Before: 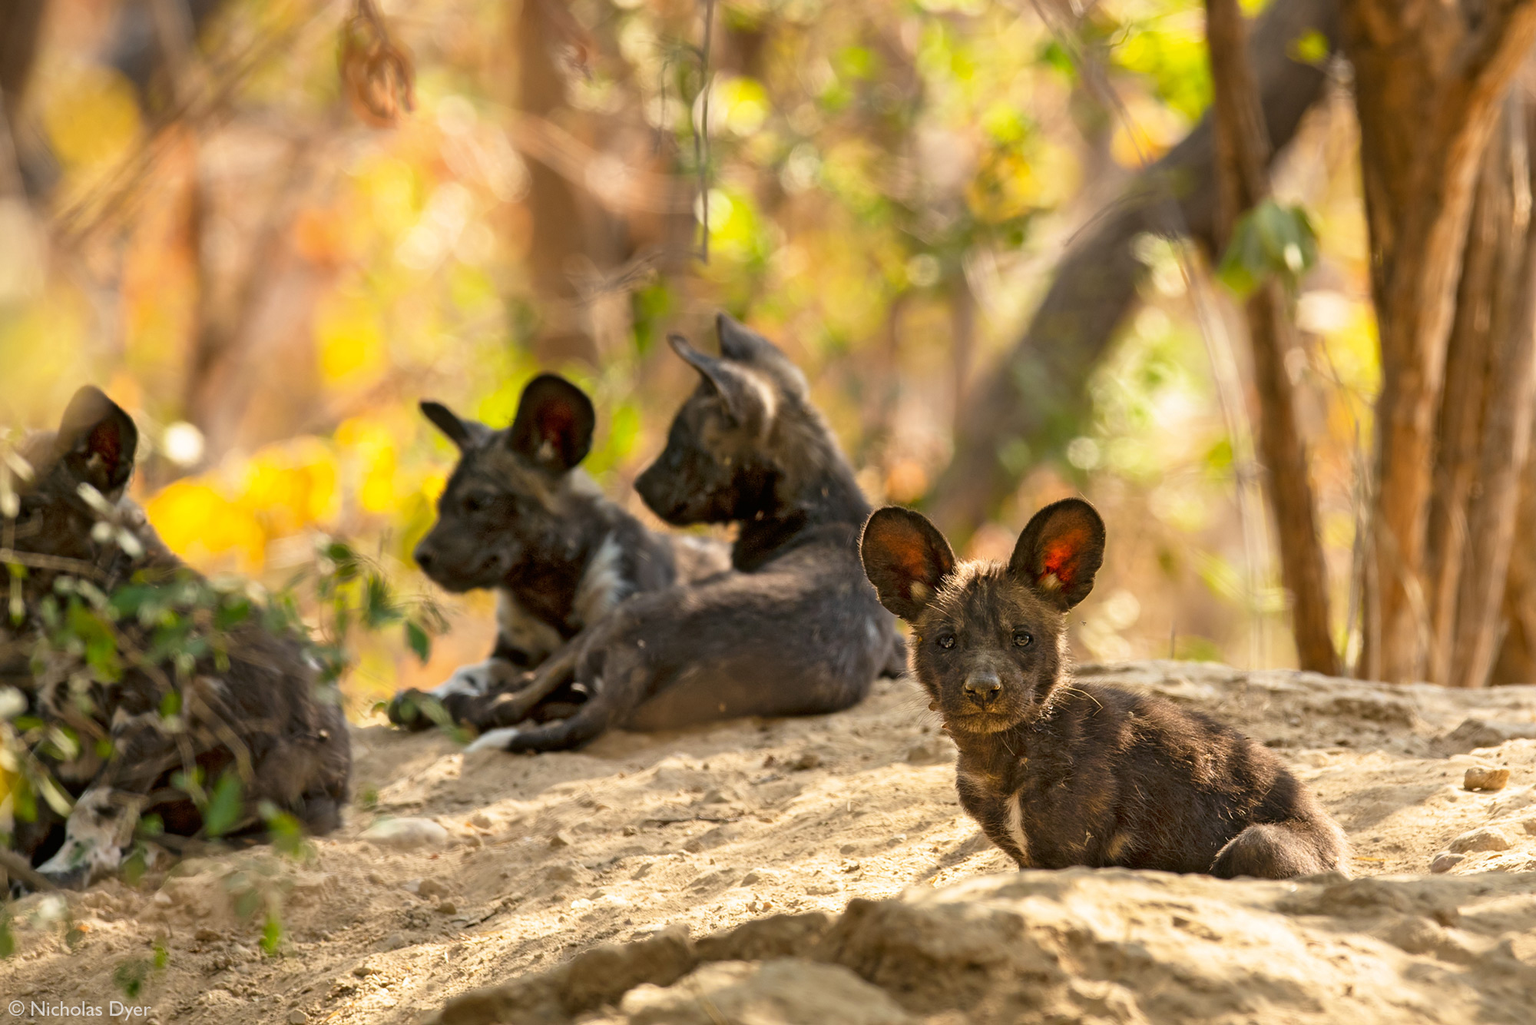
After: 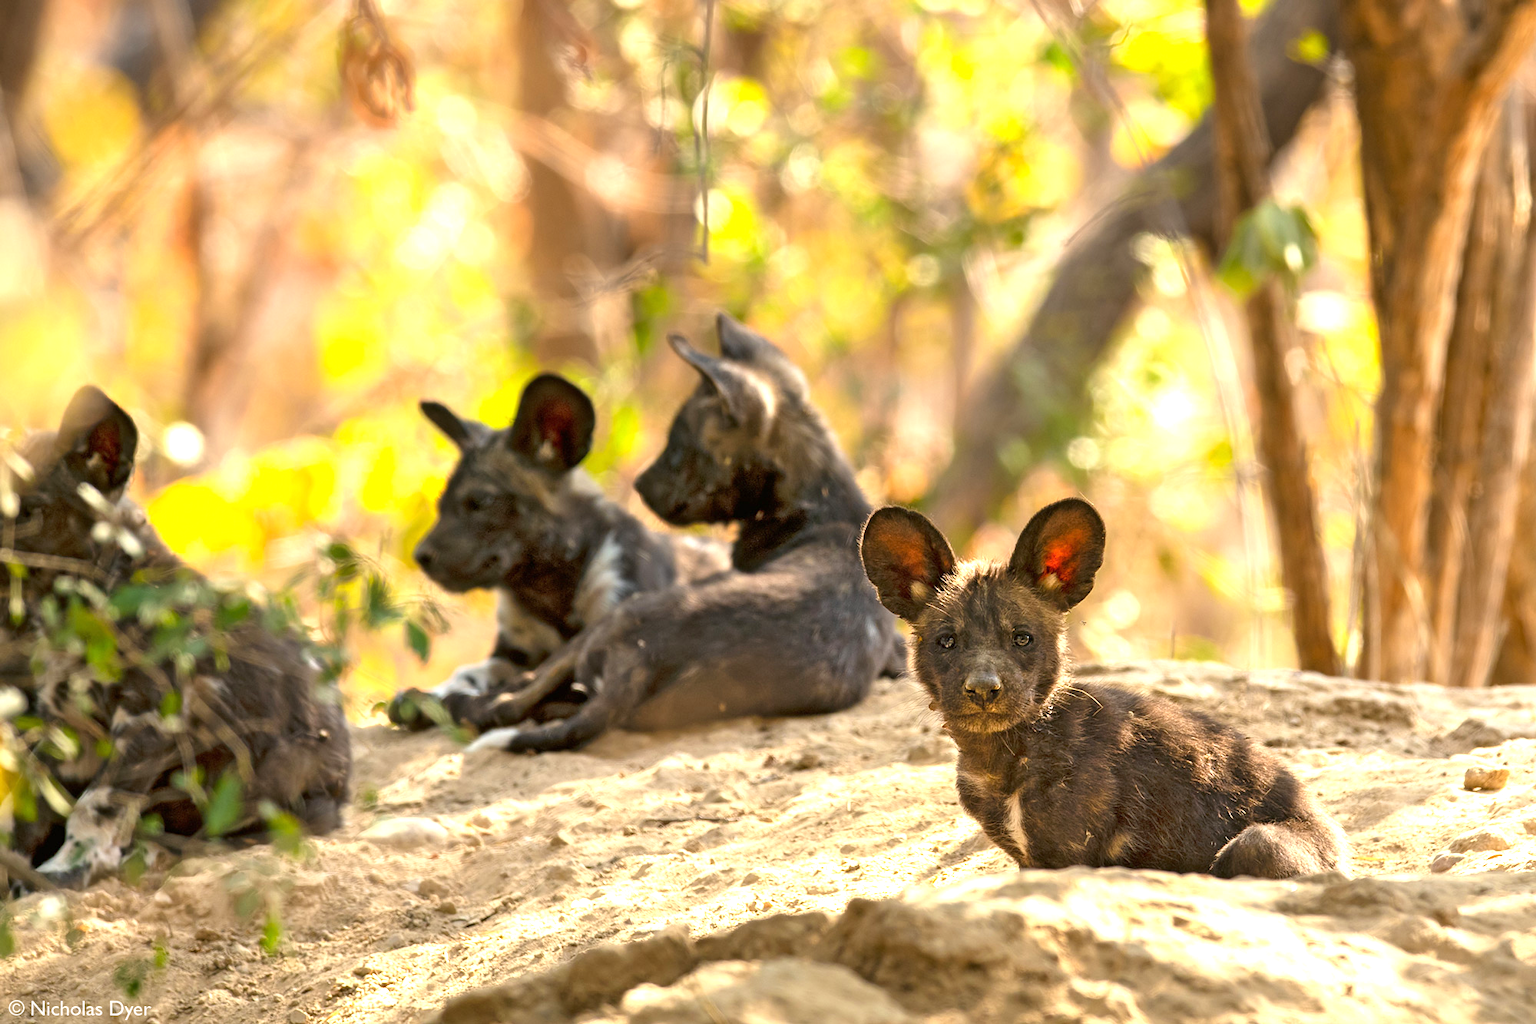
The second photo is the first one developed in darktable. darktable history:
exposure: exposure 0.725 EV, compensate highlight preservation false
